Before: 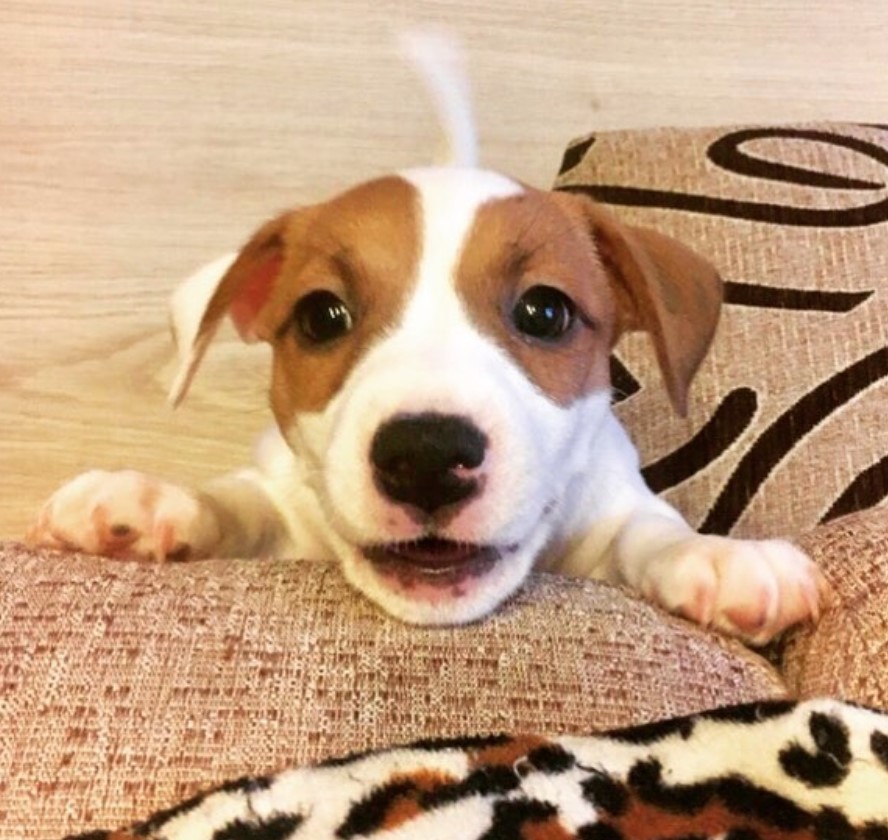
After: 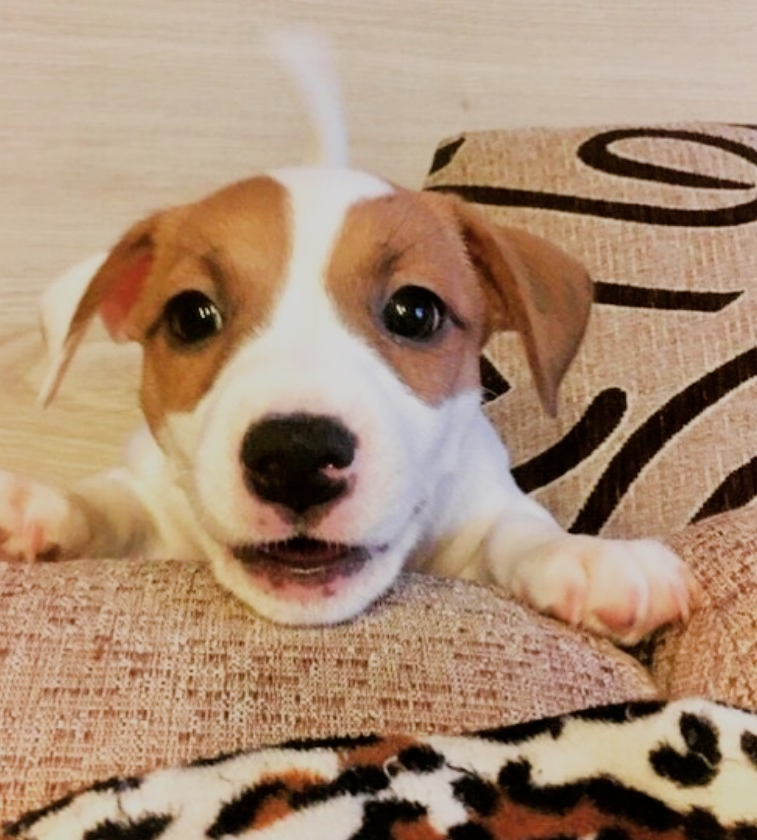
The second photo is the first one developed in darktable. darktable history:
filmic rgb: black relative exposure -7.65 EV, white relative exposure 4.56 EV, hardness 3.61
crop and rotate: left 14.749%
